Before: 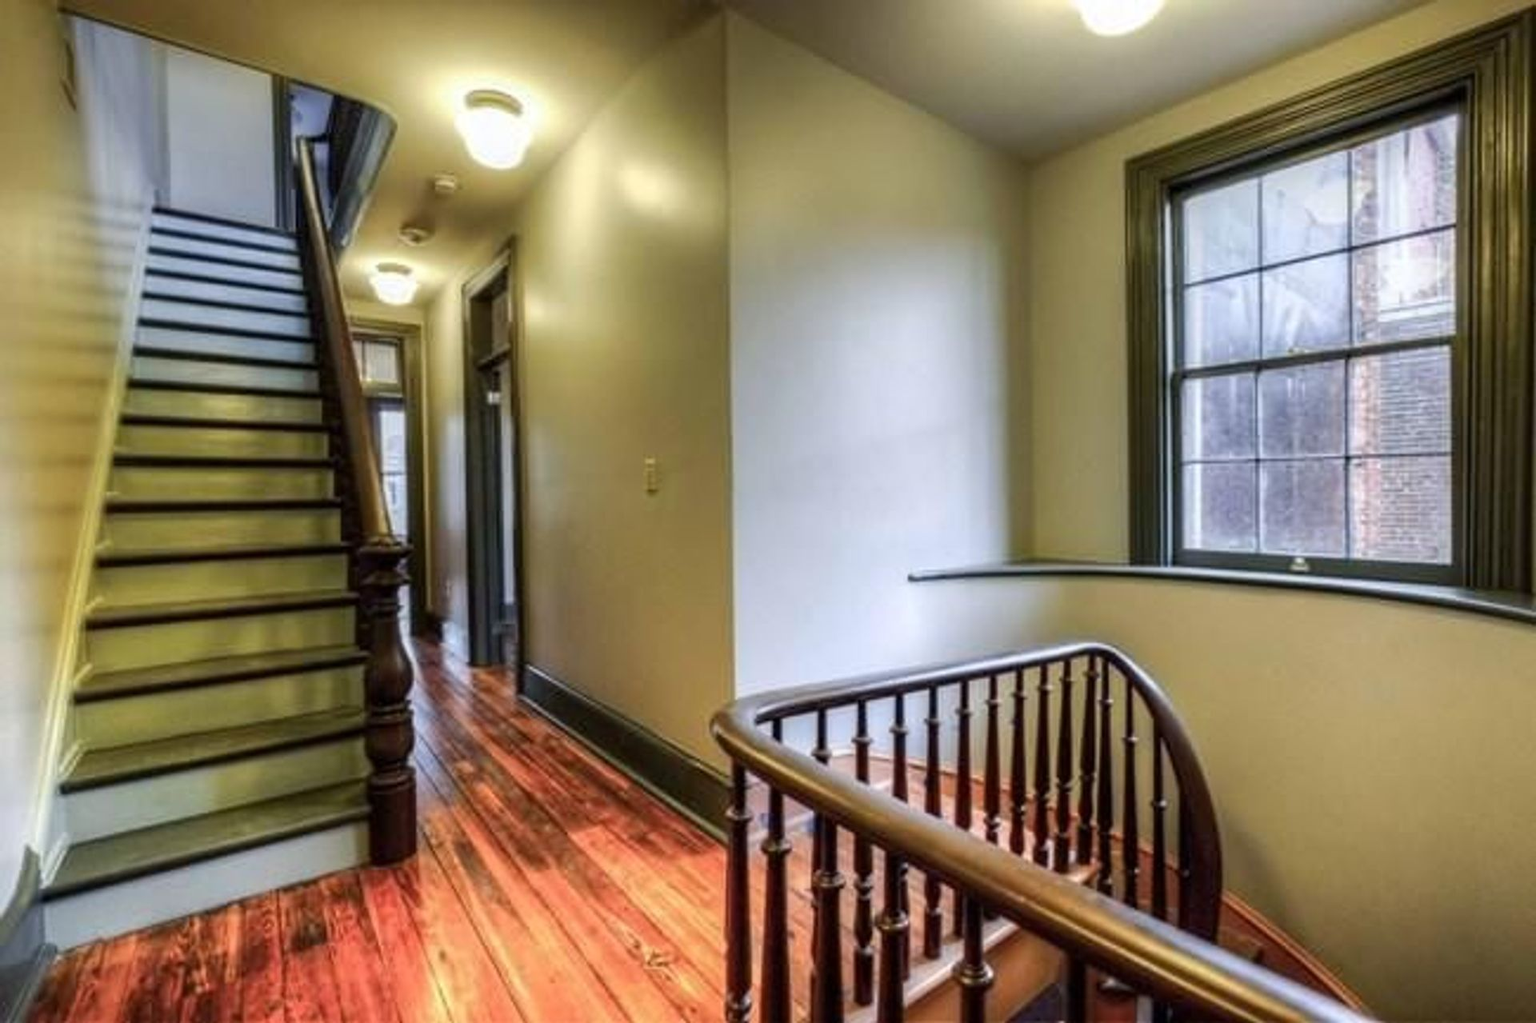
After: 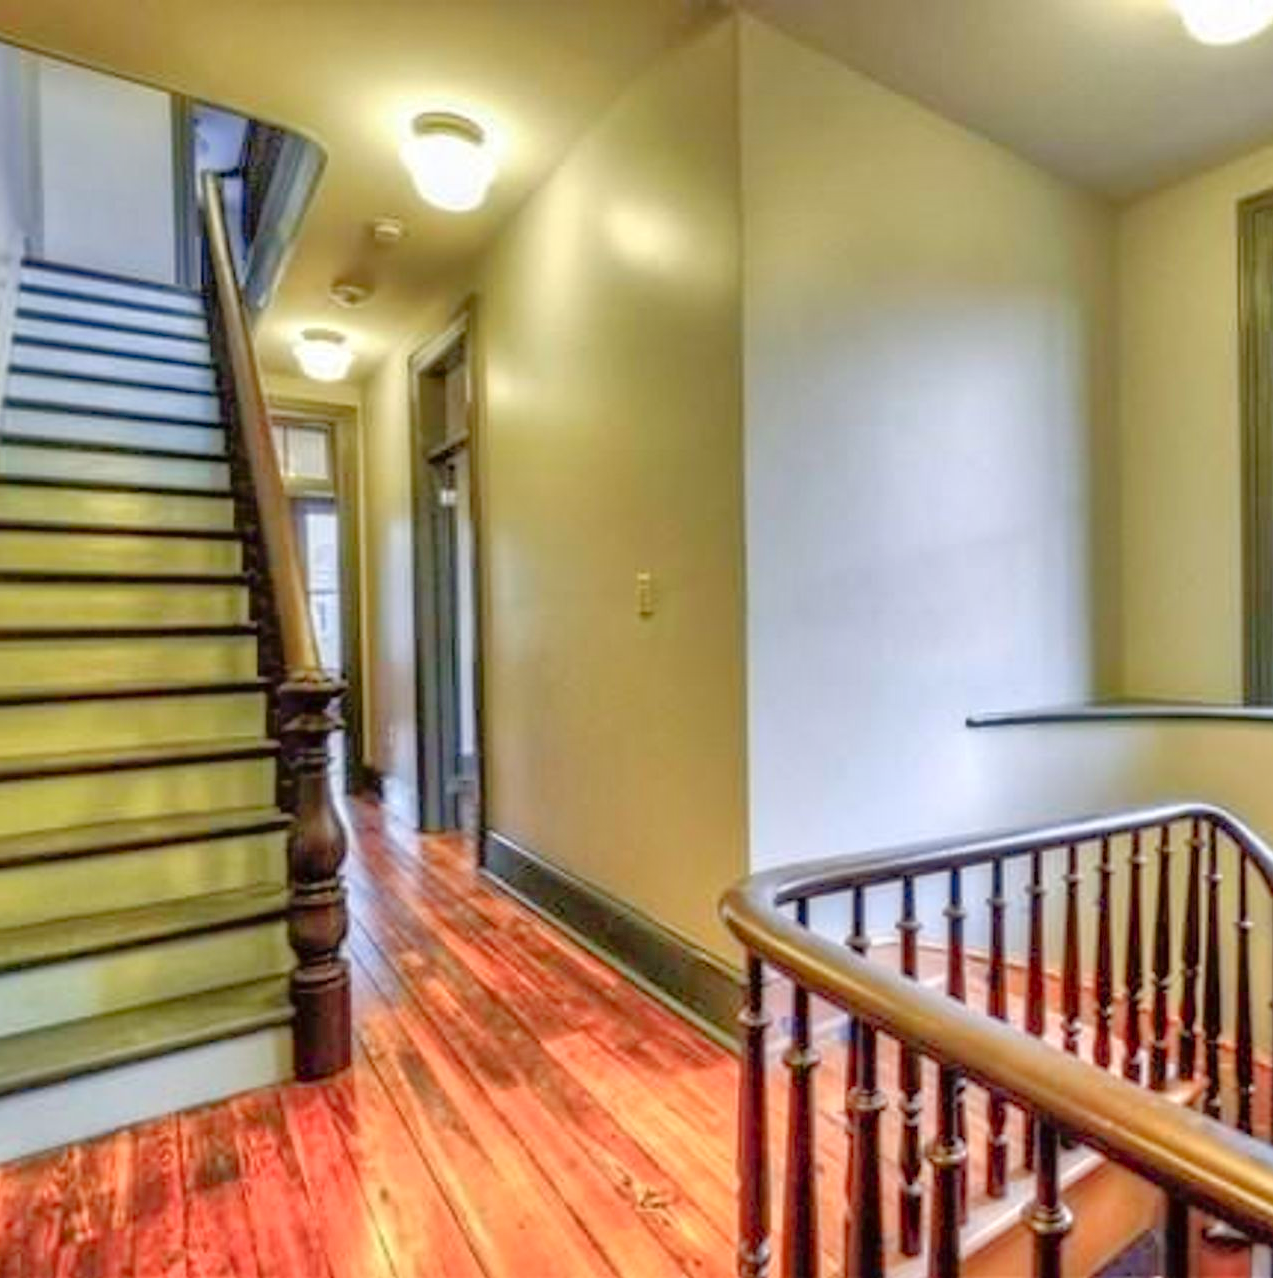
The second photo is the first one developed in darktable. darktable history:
crop and rotate: left 8.822%, right 24.835%
shadows and highlights: low approximation 0.01, soften with gaussian
levels: black 0.014%, levels [0, 0.445, 1]
tone equalizer: -7 EV 0.163 EV, -6 EV 0.639 EV, -5 EV 1.18 EV, -4 EV 1.32 EV, -3 EV 1.12 EV, -2 EV 0.6 EV, -1 EV 0.168 EV
